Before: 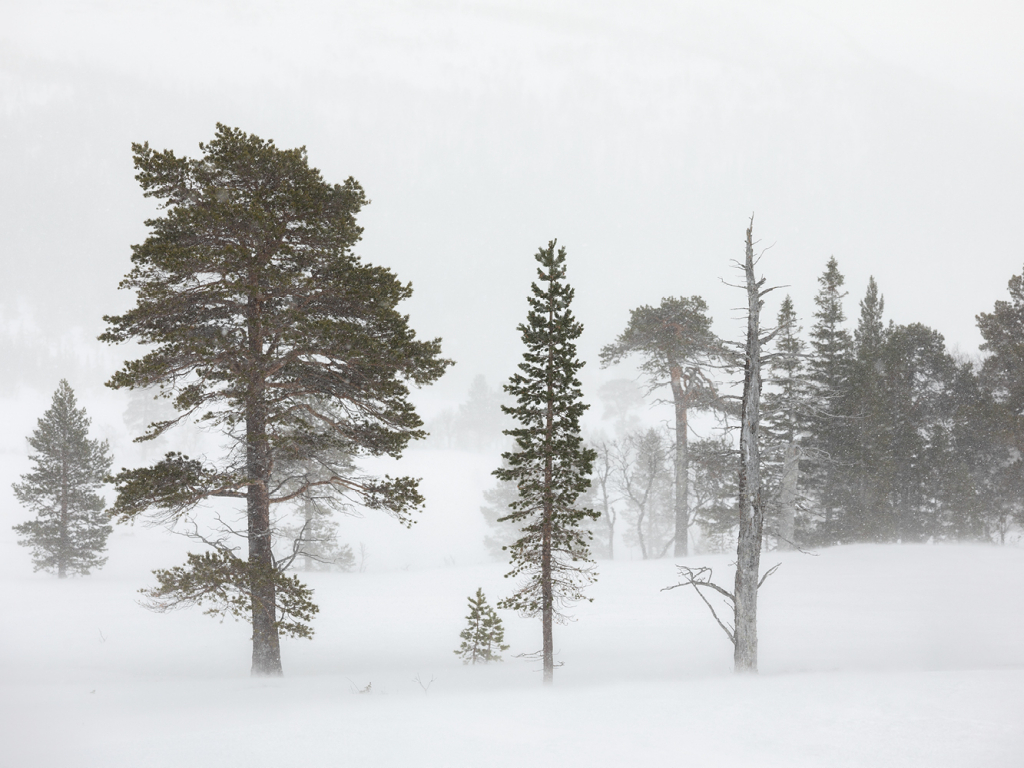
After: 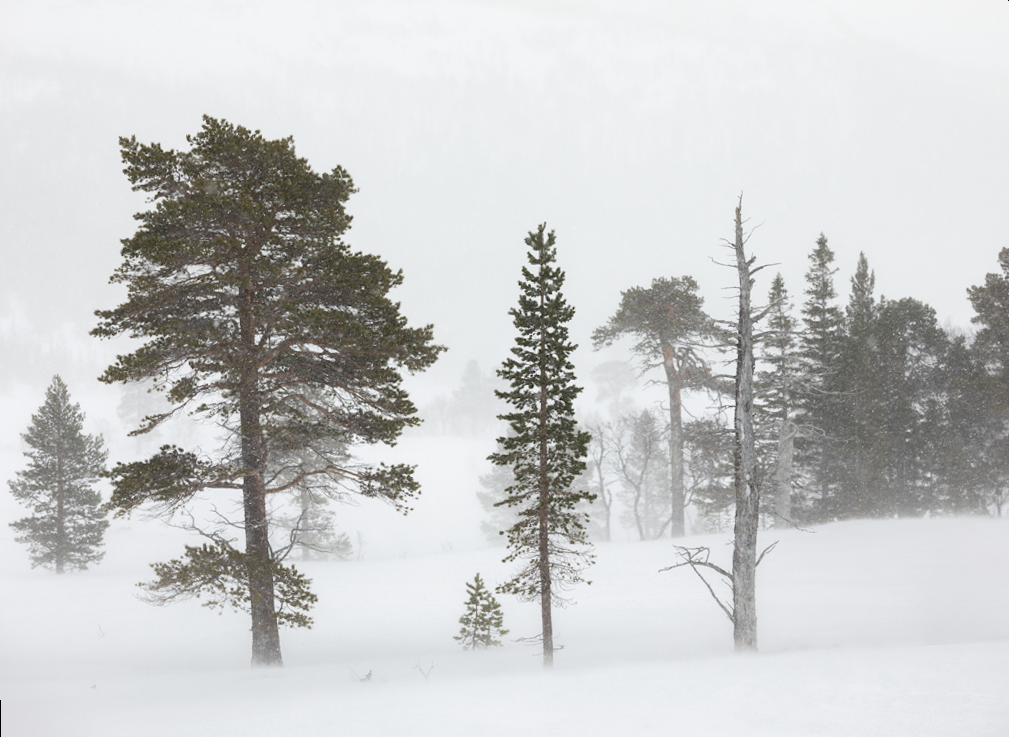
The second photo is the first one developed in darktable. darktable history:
tone equalizer: on, module defaults
rotate and perspective: rotation -1.42°, crop left 0.016, crop right 0.984, crop top 0.035, crop bottom 0.965
